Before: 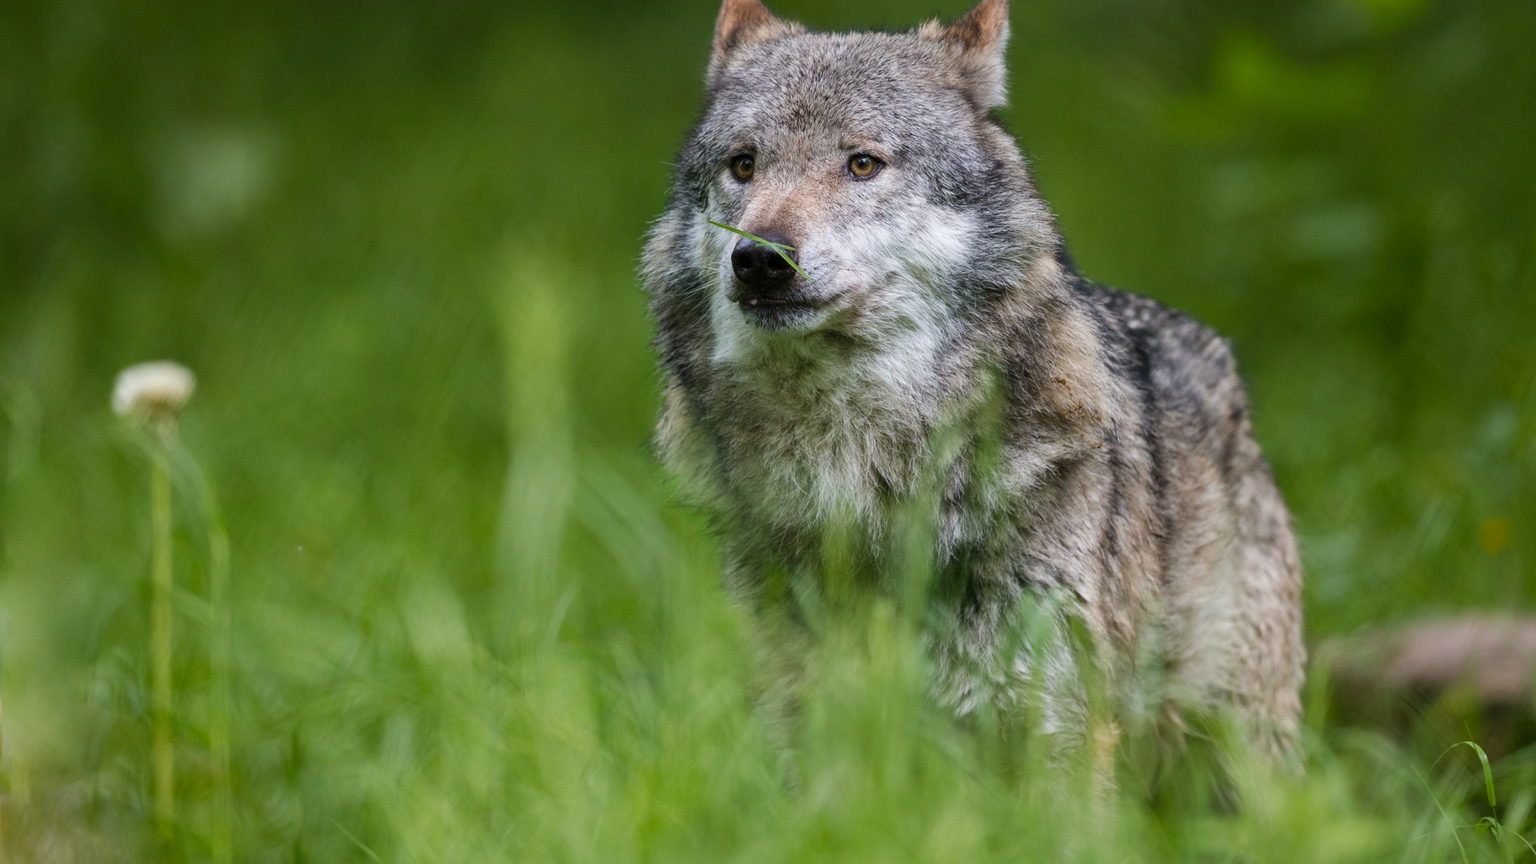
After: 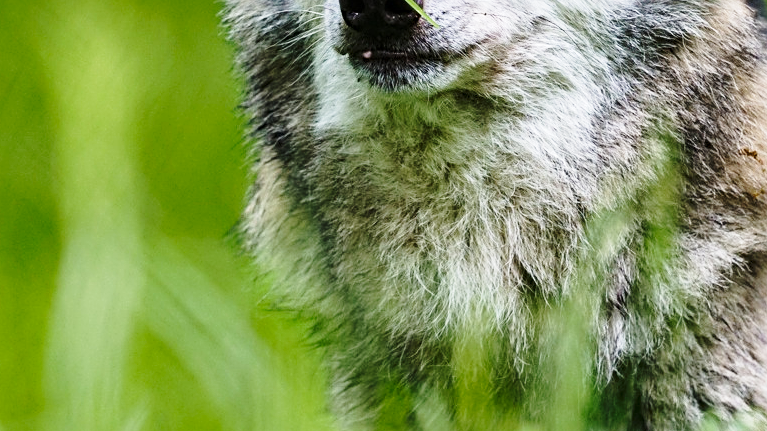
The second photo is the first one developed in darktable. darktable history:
sharpen: radius 4
crop: left 30%, top 30%, right 30%, bottom 30%
base curve: curves: ch0 [(0, 0) (0.028, 0.03) (0.121, 0.232) (0.46, 0.748) (0.859, 0.968) (1, 1)], preserve colors none
